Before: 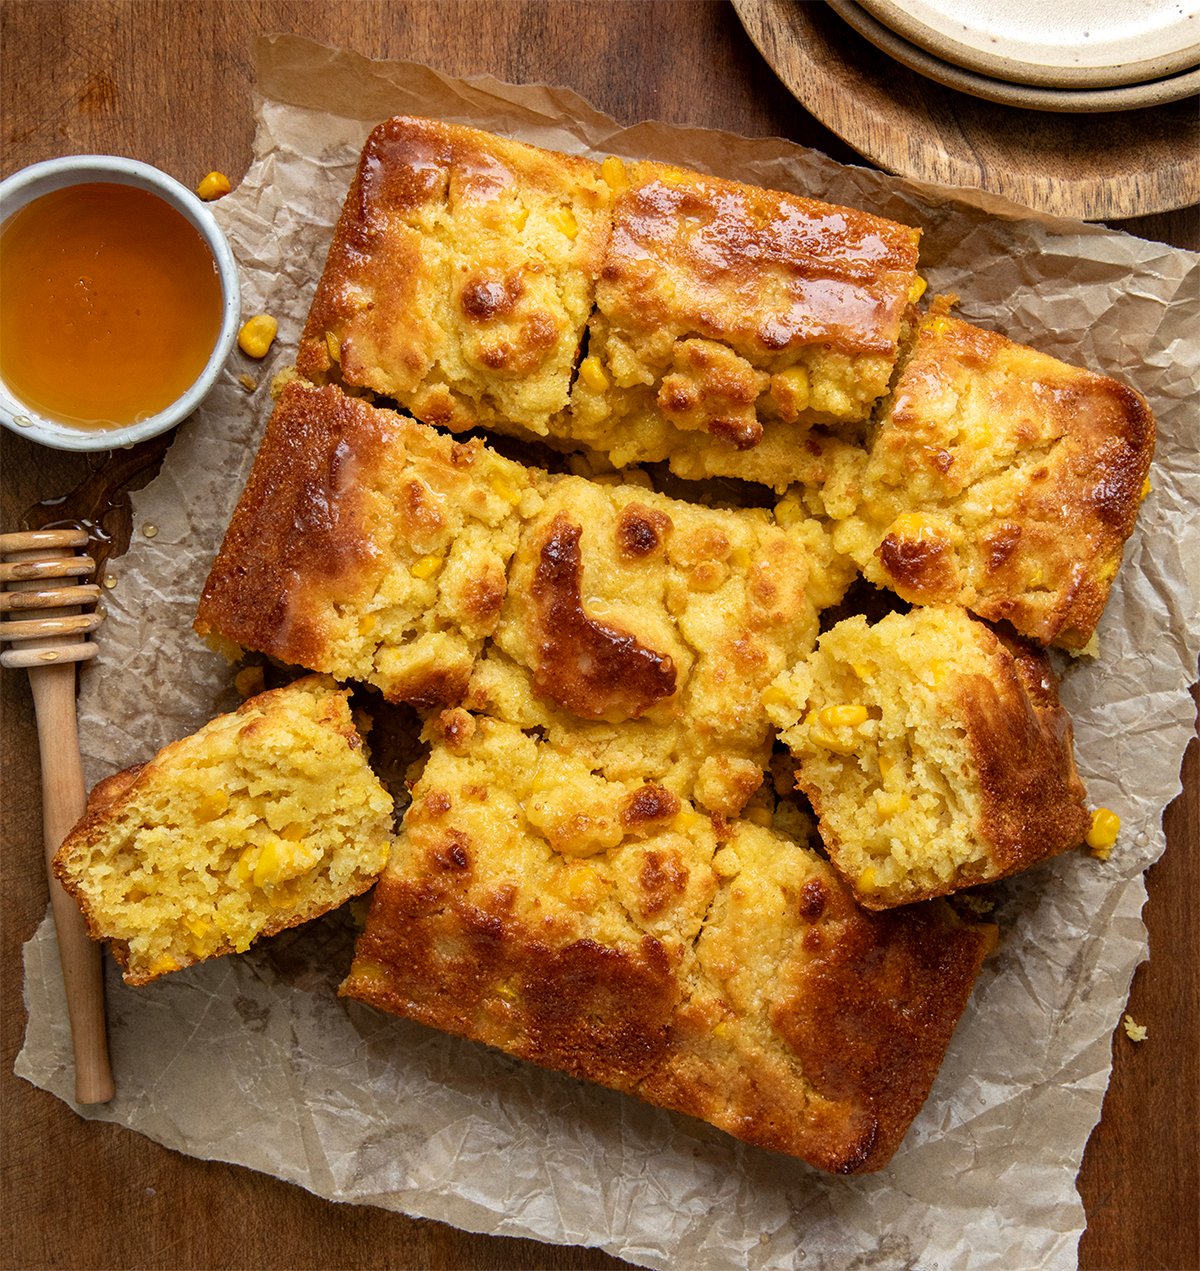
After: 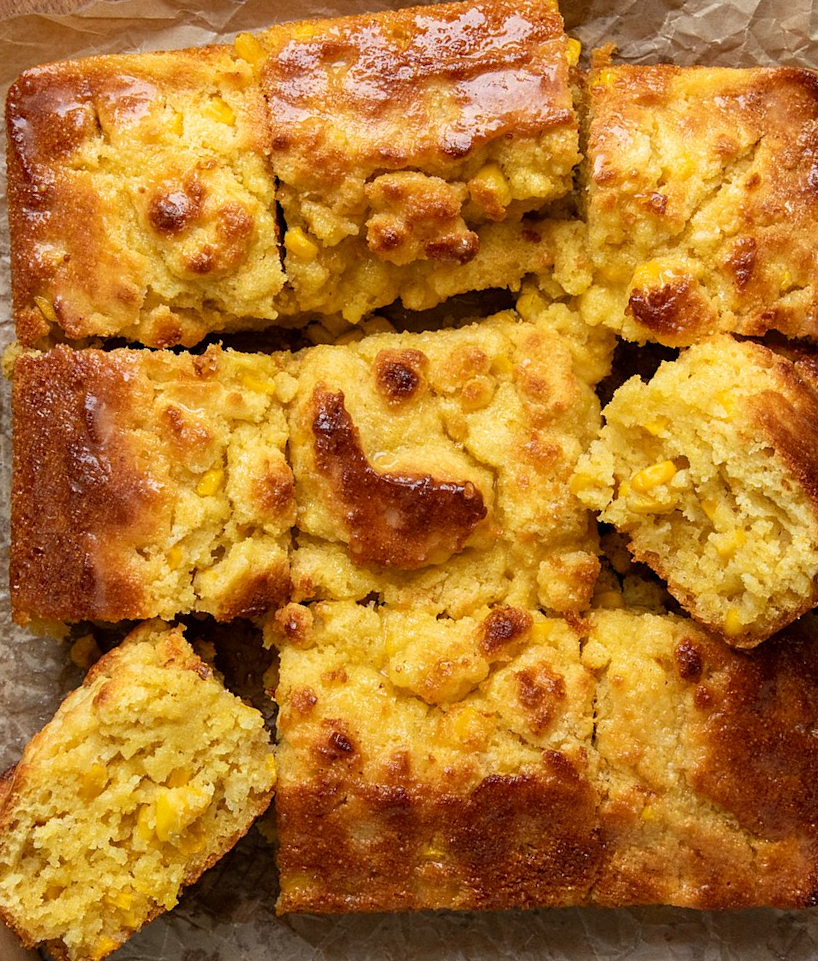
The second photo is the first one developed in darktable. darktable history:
crop and rotate: angle 20.46°, left 6.842%, right 3.963%, bottom 1.063%
